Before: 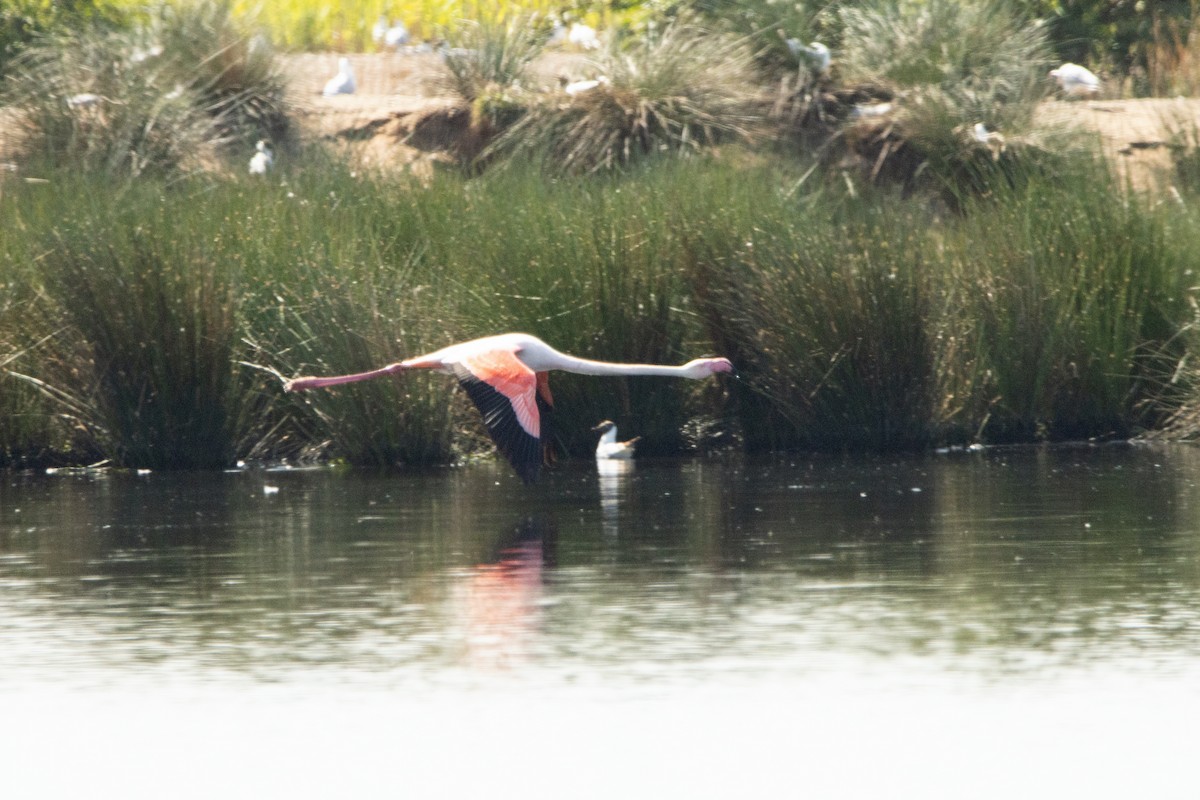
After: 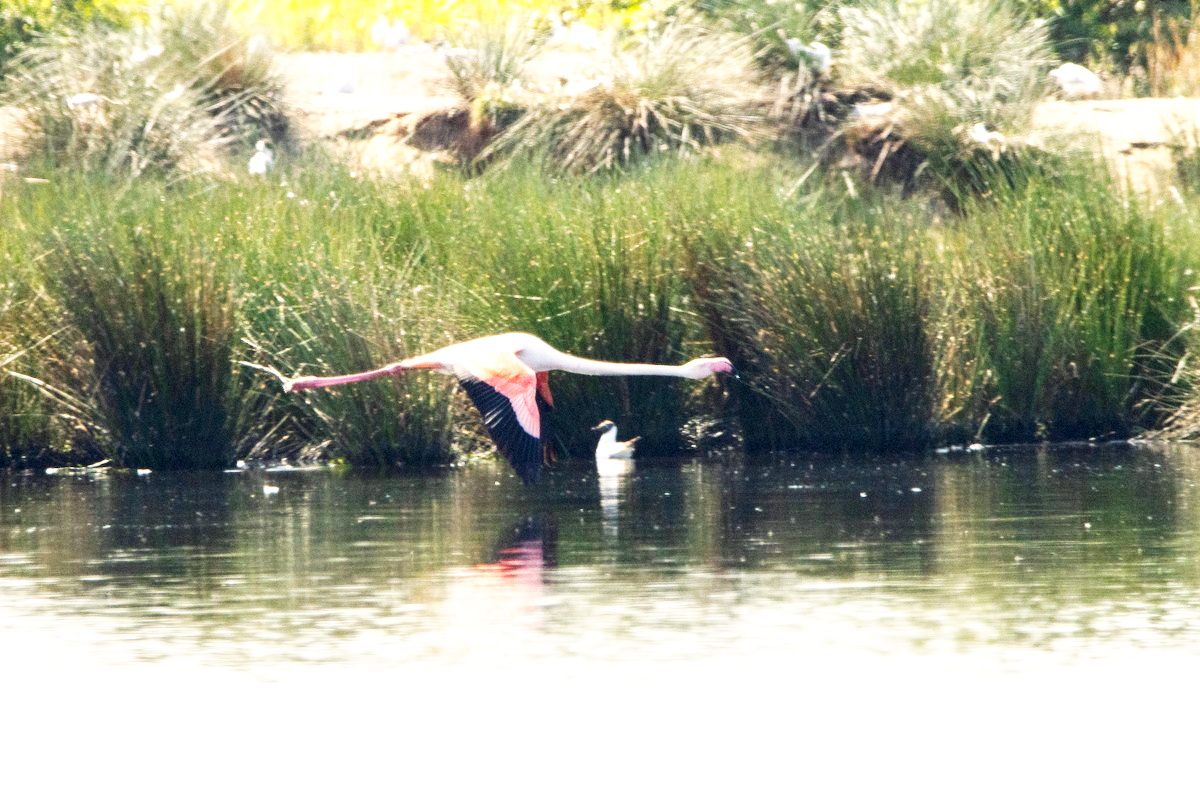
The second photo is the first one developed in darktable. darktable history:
base curve: curves: ch0 [(0, 0) (0.007, 0.004) (0.027, 0.03) (0.046, 0.07) (0.207, 0.54) (0.442, 0.872) (0.673, 0.972) (1, 1)], preserve colors none
local contrast: highlights 100%, shadows 100%, detail 120%, midtone range 0.2
color balance rgb: shadows lift › hue 87.51°, highlights gain › chroma 1.62%, highlights gain › hue 55.1°, global offset › chroma 0.06%, global offset › hue 253.66°, linear chroma grading › global chroma 0.5%, perceptual saturation grading › global saturation 9.6%
